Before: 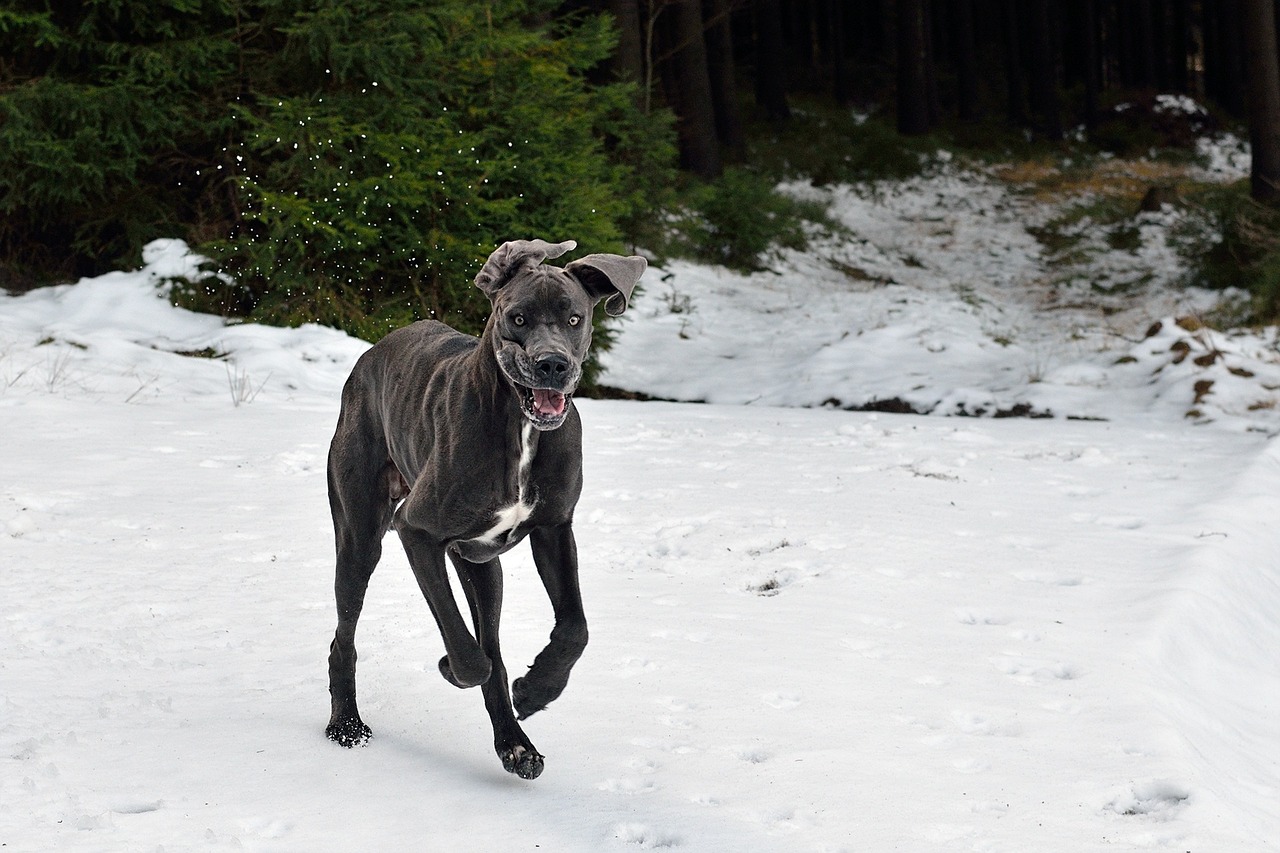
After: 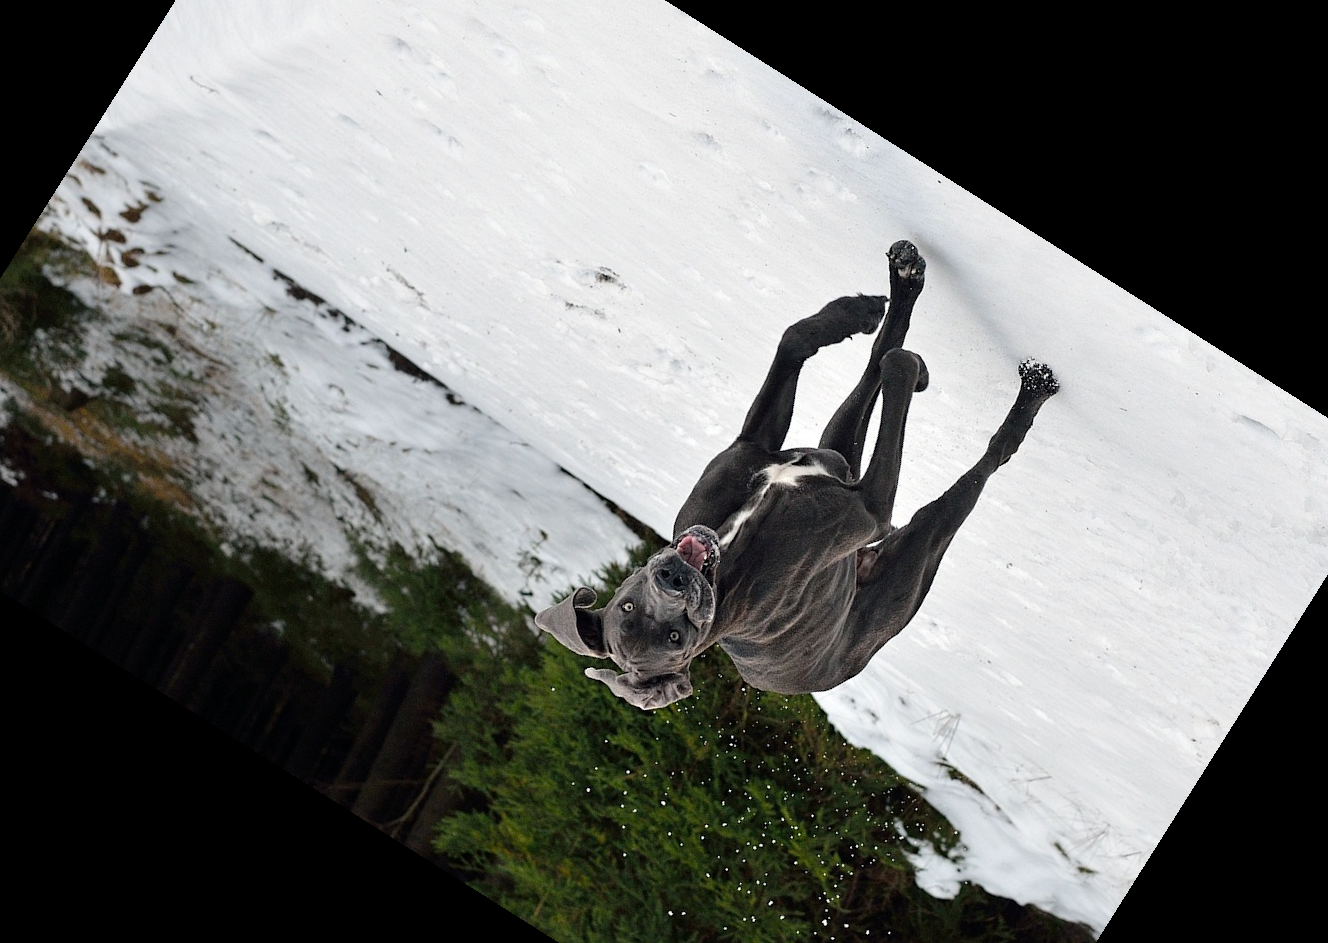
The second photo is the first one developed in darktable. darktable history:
crop and rotate: angle 147.78°, left 9.125%, top 15.656%, right 4.504%, bottom 17.154%
